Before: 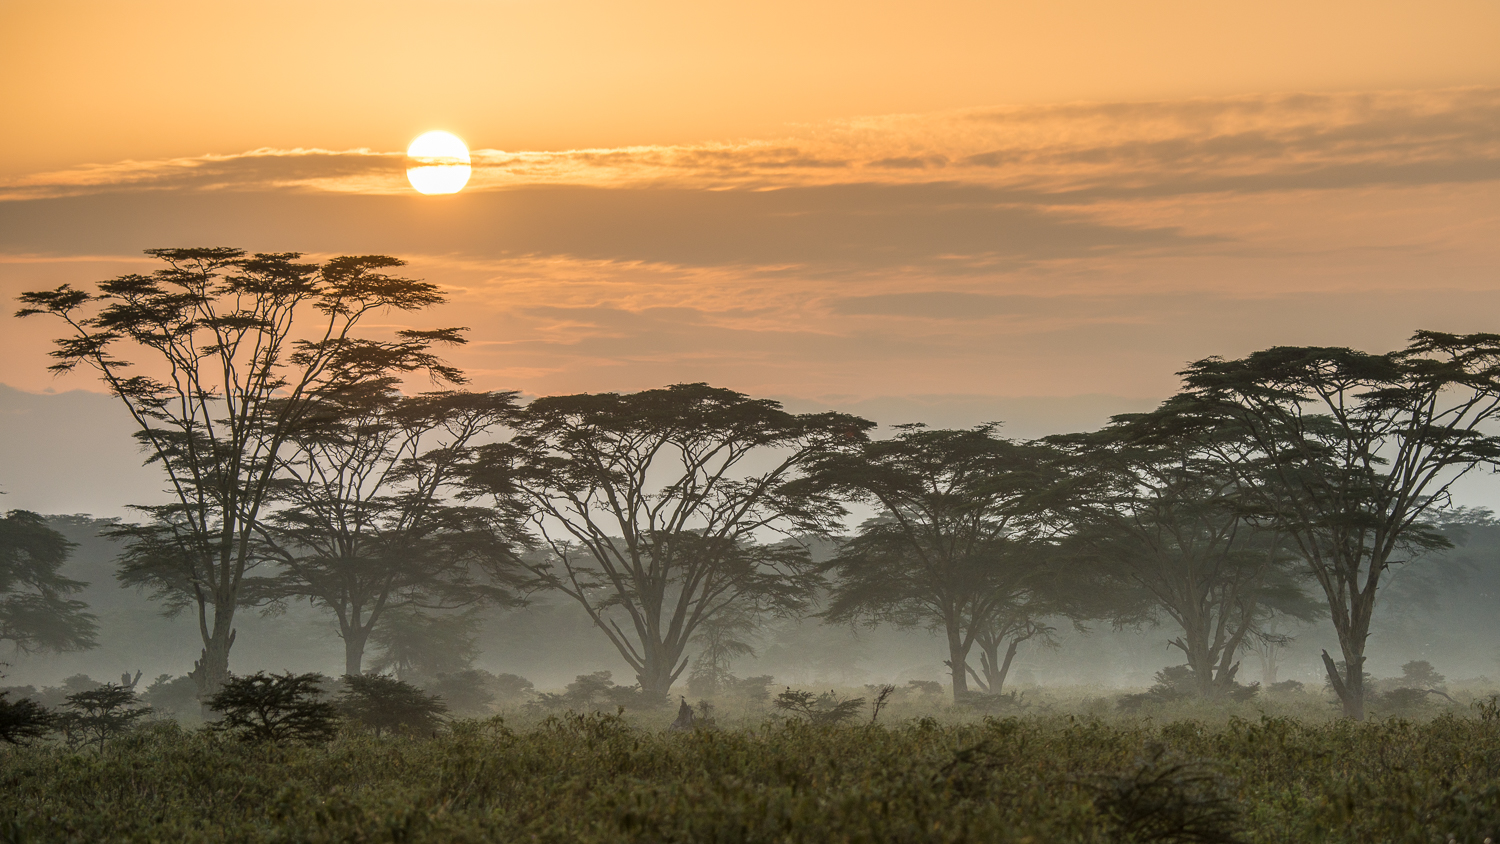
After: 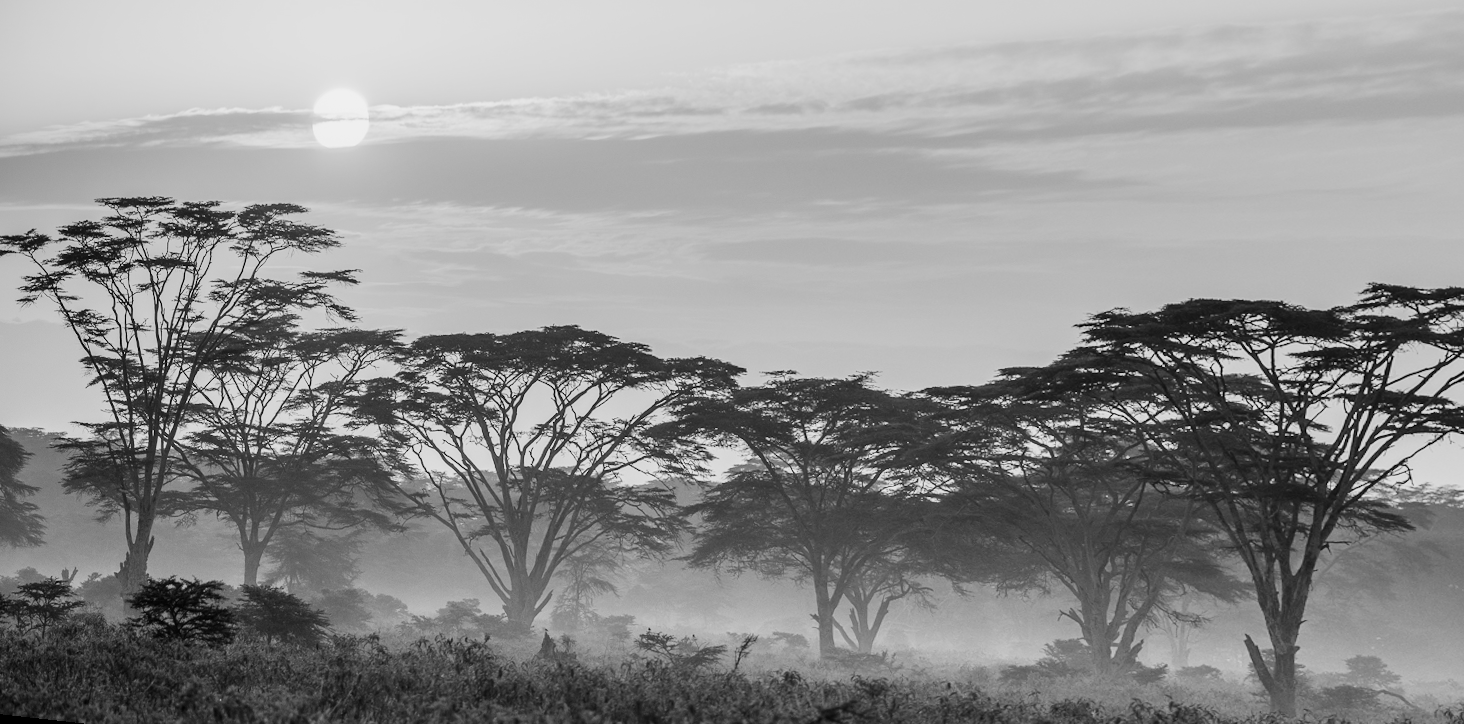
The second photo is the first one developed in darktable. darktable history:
filmic rgb: black relative exposure -7.5 EV, white relative exposure 5 EV, hardness 3.31, contrast 1.3, contrast in shadows safe
exposure: exposure 0.636 EV, compensate highlight preservation false
rotate and perspective: rotation 1.69°, lens shift (vertical) -0.023, lens shift (horizontal) -0.291, crop left 0.025, crop right 0.988, crop top 0.092, crop bottom 0.842
monochrome: on, module defaults
